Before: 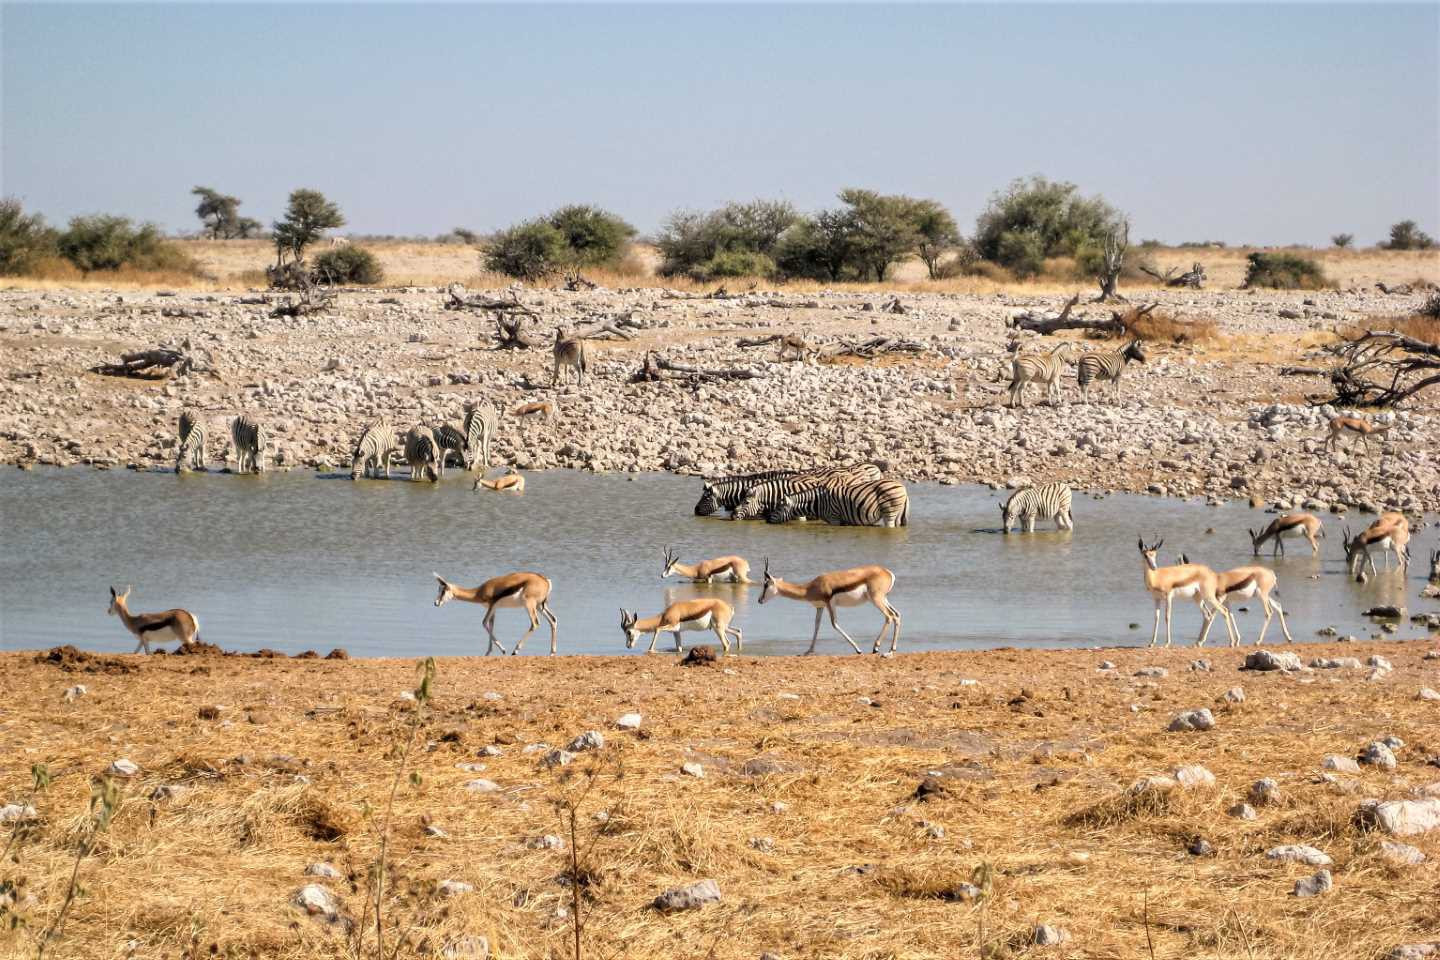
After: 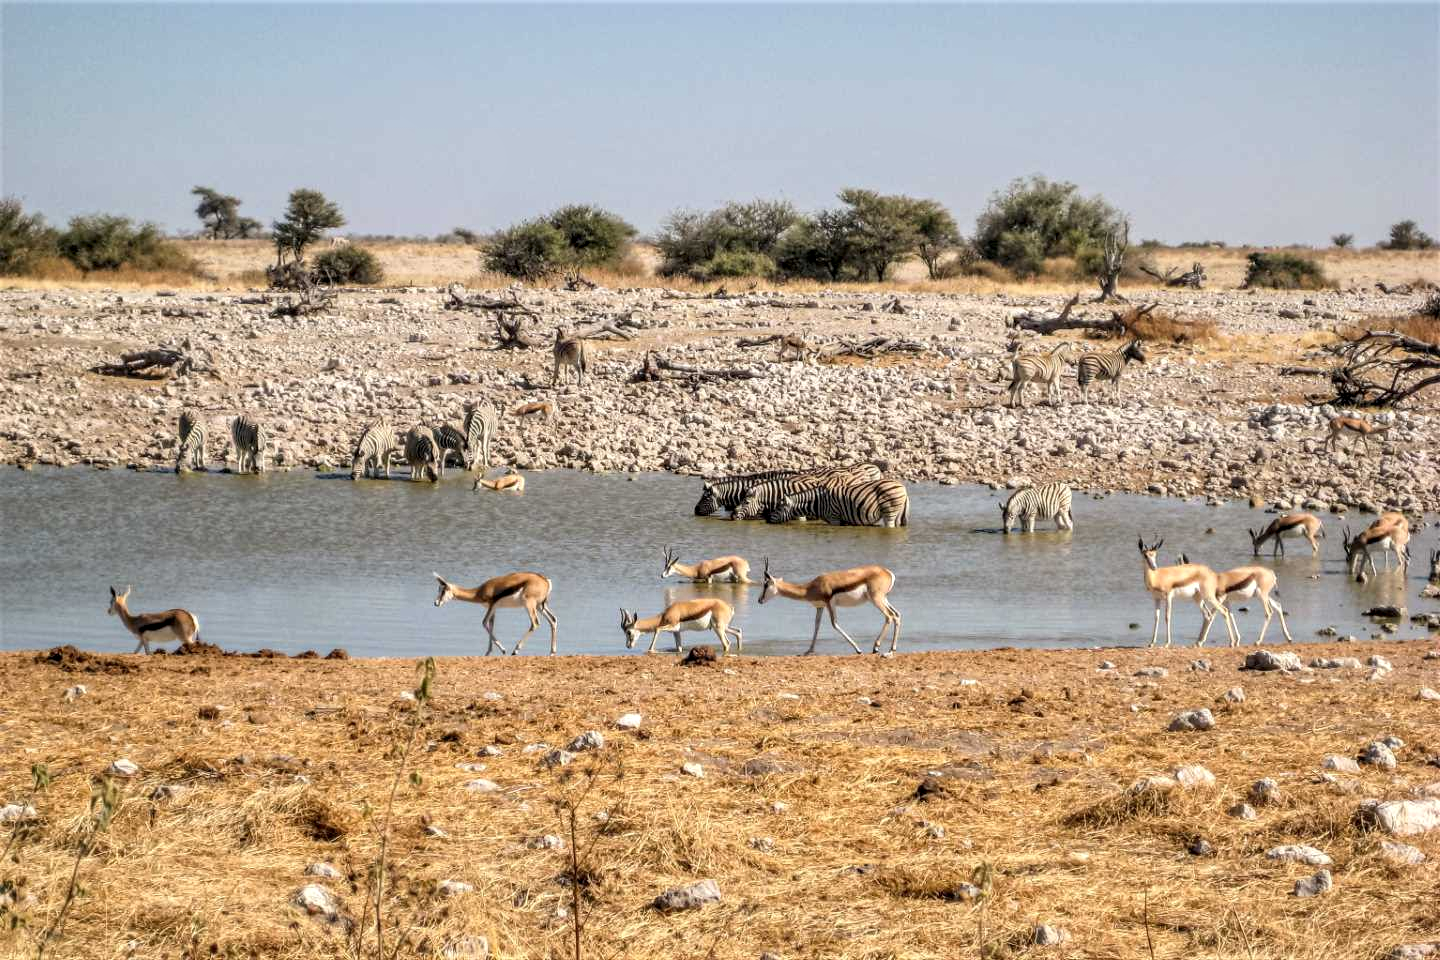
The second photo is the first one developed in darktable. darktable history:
white balance: emerald 1
local contrast: detail 130%
exposure: compensate highlight preservation false
